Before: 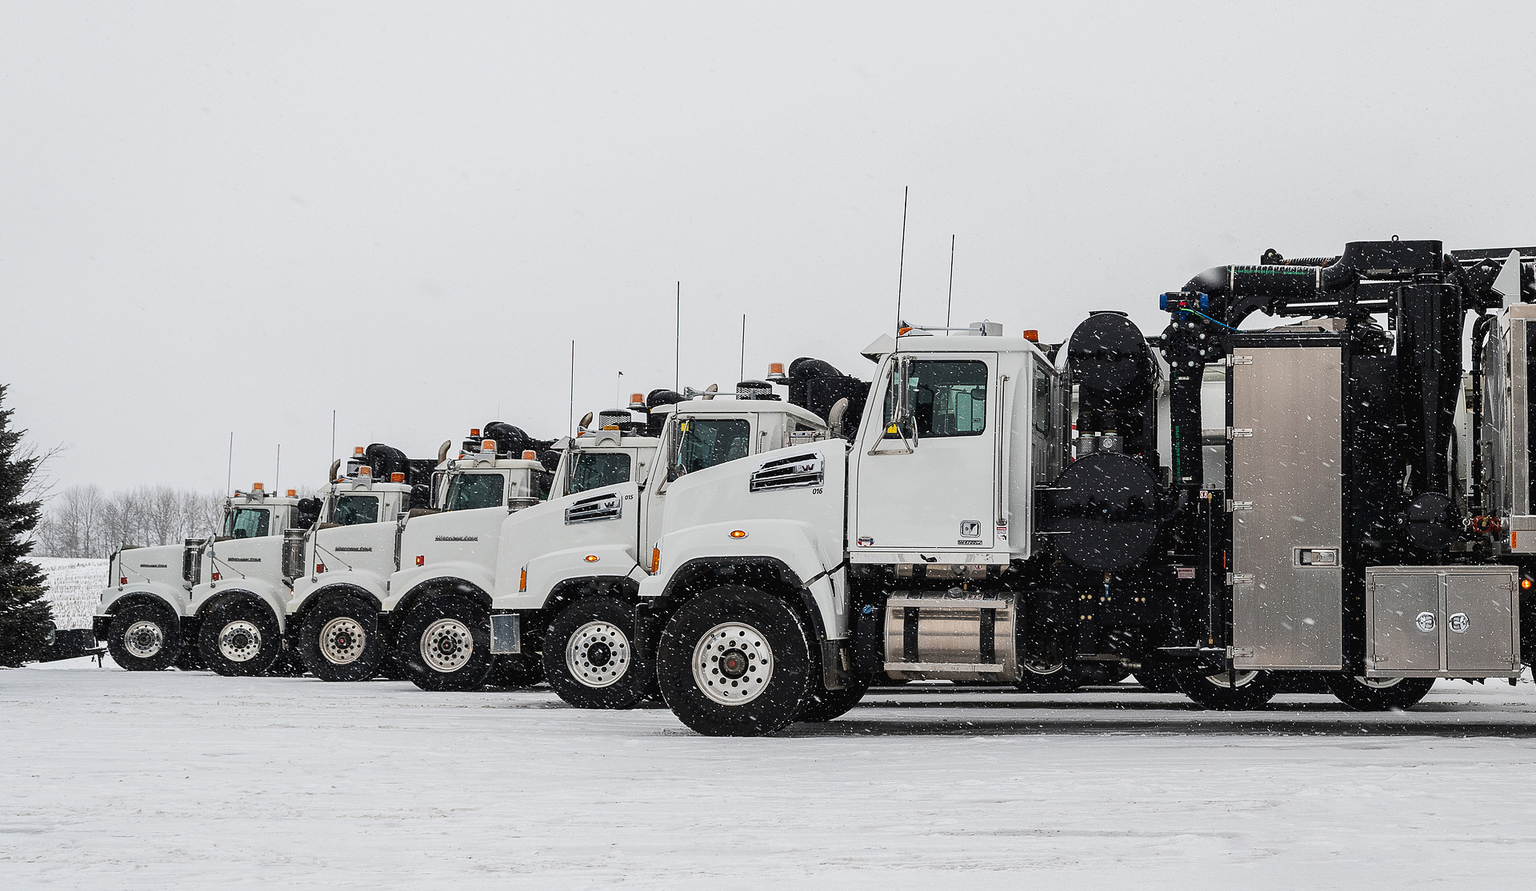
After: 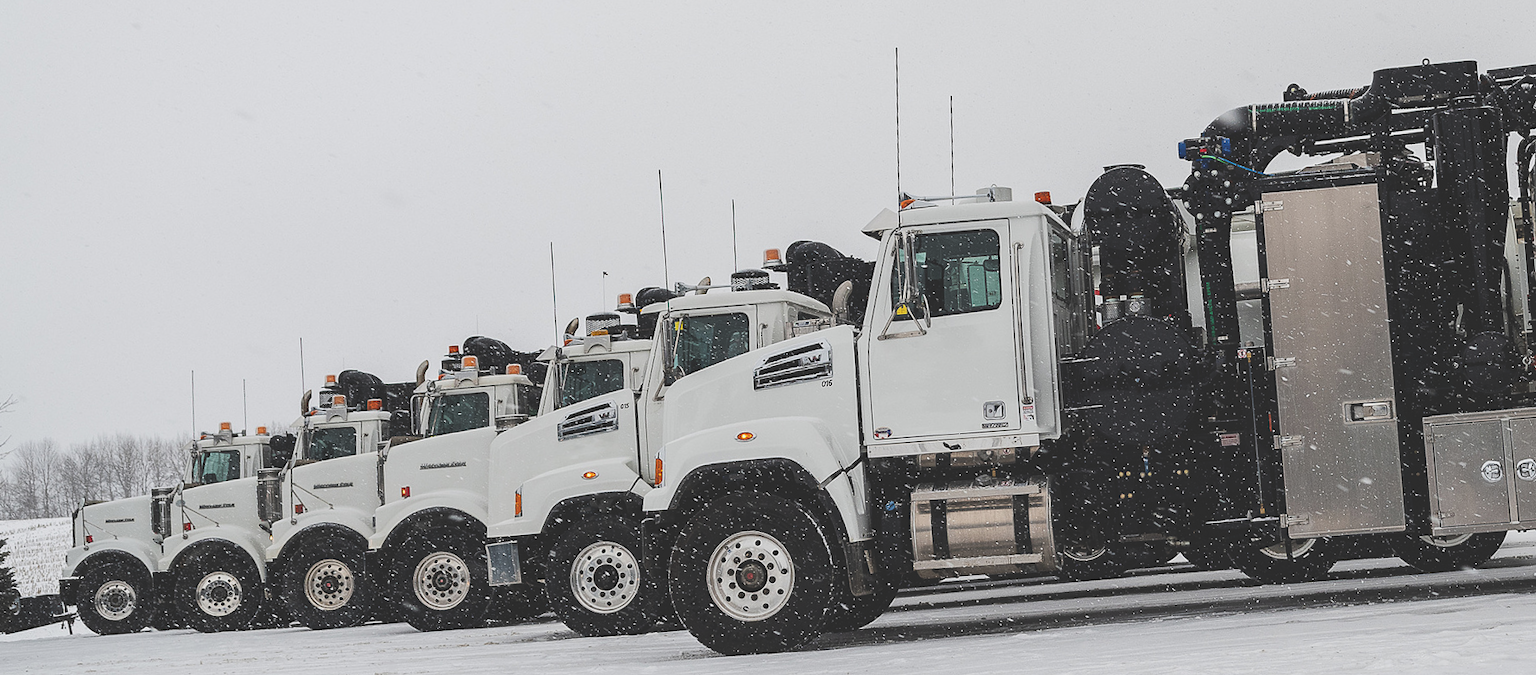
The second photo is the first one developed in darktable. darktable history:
rotate and perspective: rotation -4.57°, crop left 0.054, crop right 0.944, crop top 0.087, crop bottom 0.914
exposure: black level correction -0.025, exposure -0.117 EV, compensate highlight preservation false
crop and rotate: top 12.5%, bottom 12.5%
